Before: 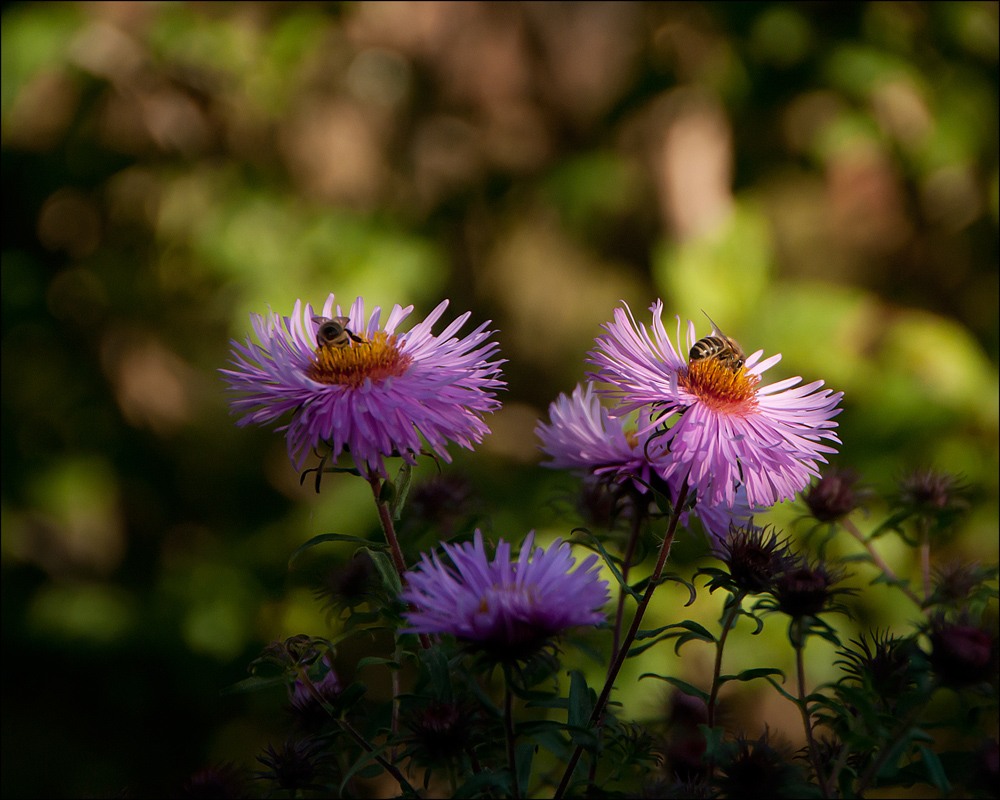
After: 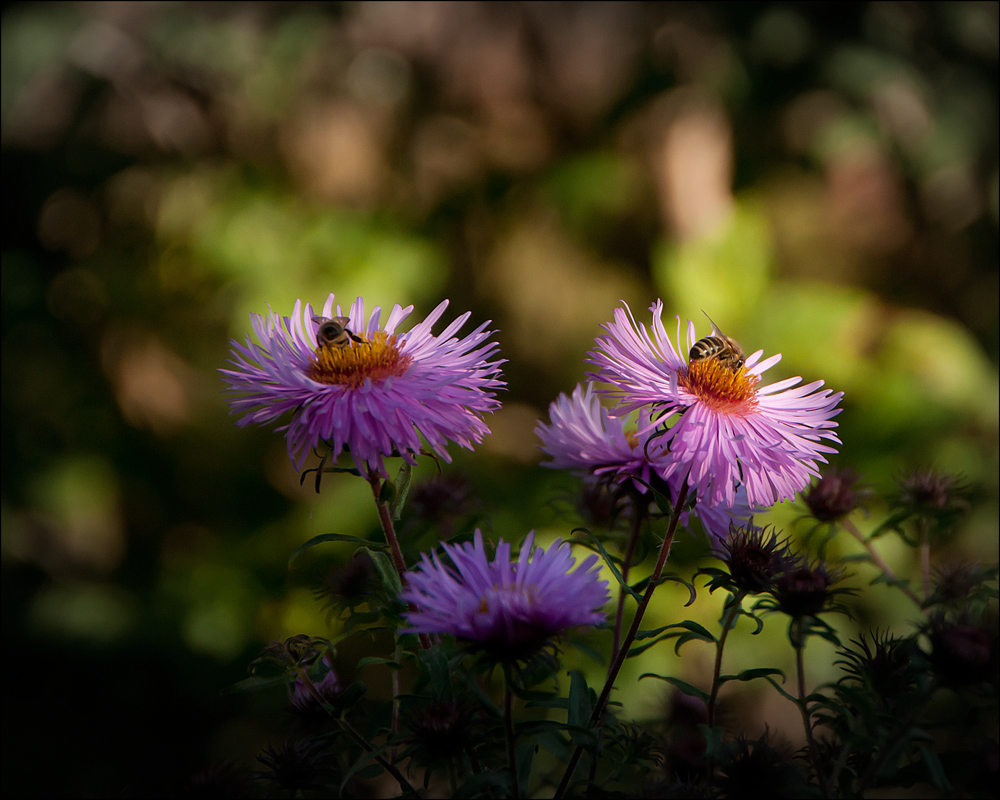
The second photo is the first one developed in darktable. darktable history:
exposure: compensate highlight preservation false
vignetting: fall-off start 79.05%, width/height ratio 1.326
